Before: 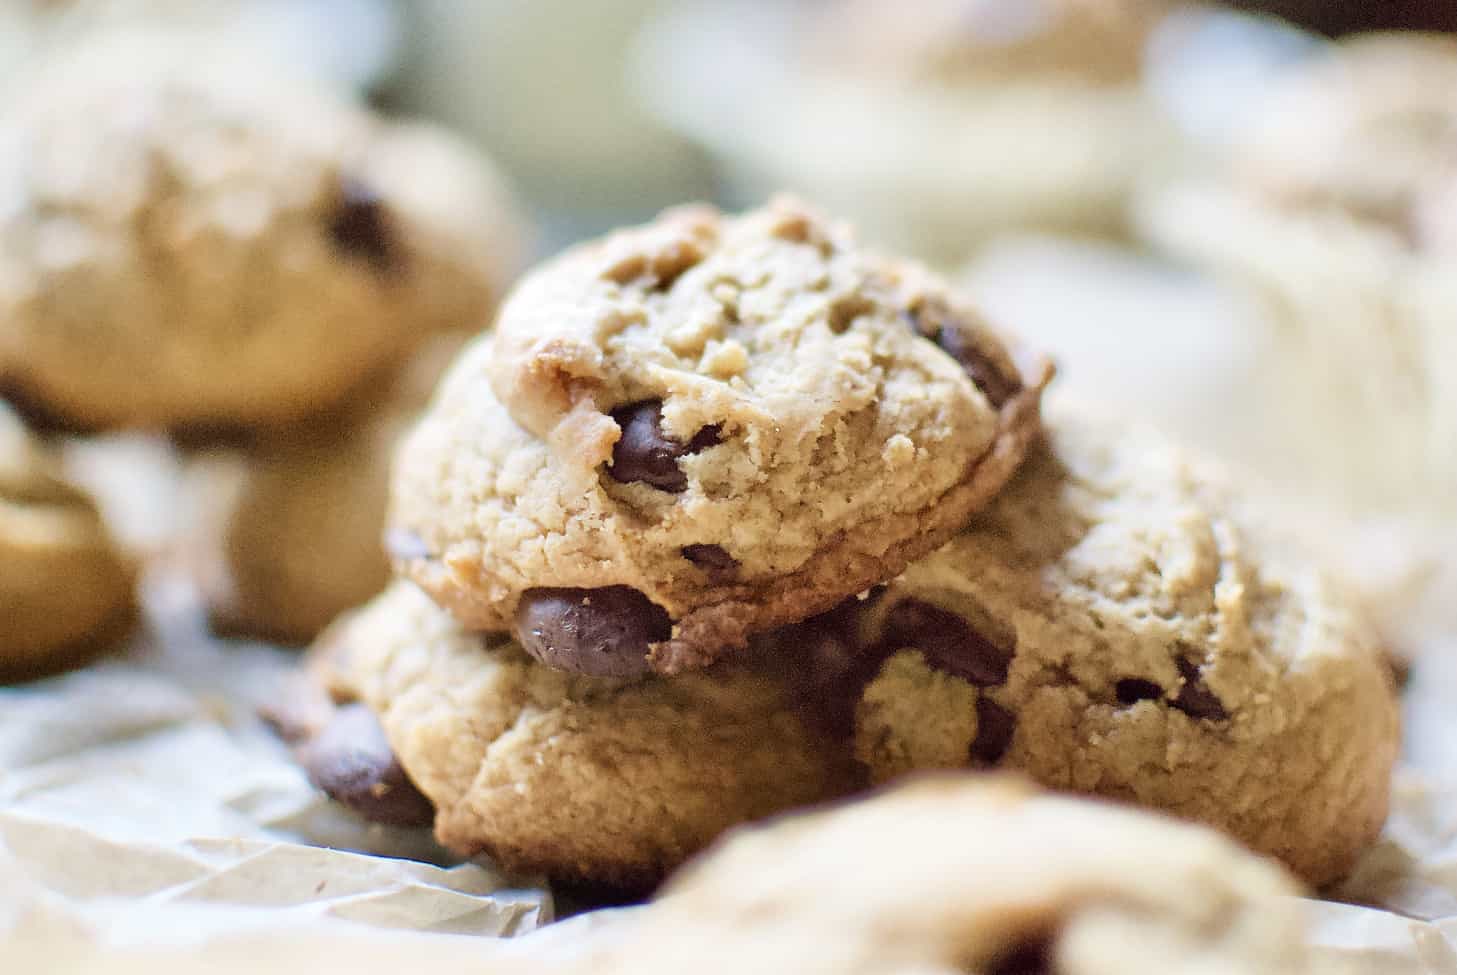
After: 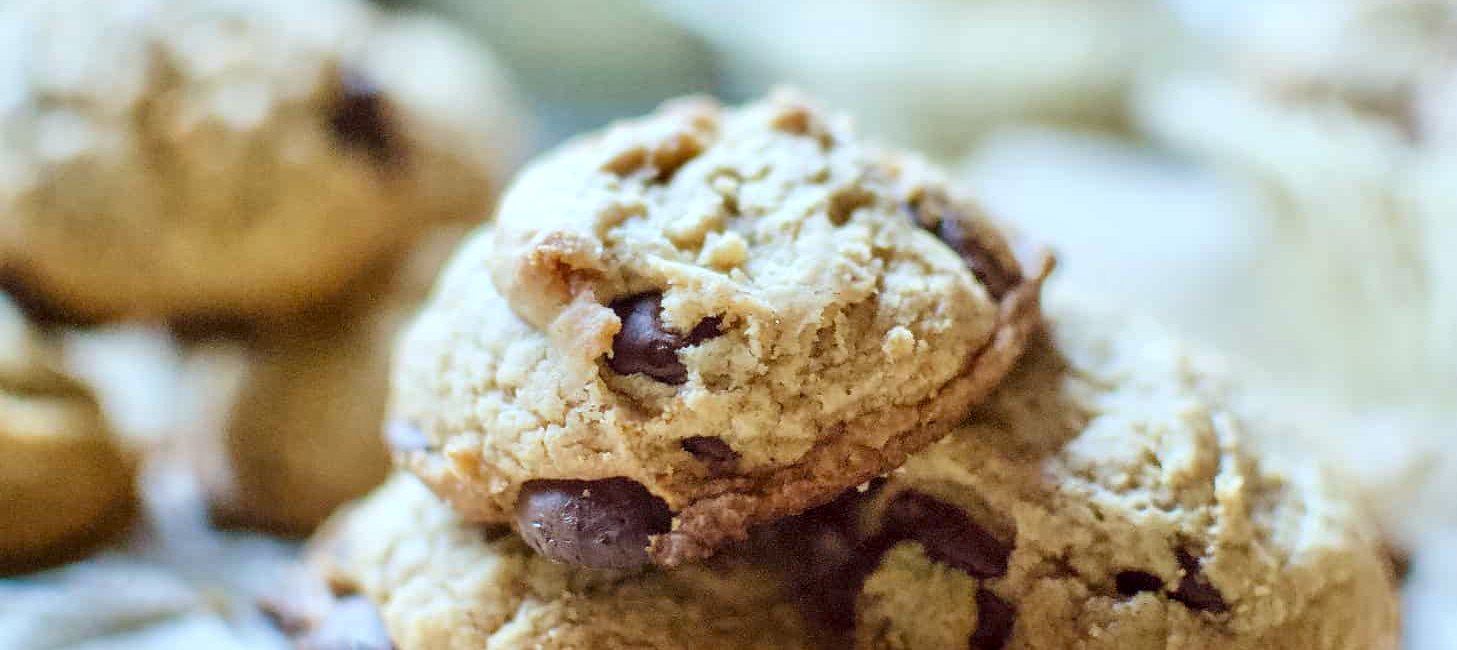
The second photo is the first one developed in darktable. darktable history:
white balance: red 0.925, blue 1.046
crop: top 11.166%, bottom 22.168%
local contrast: on, module defaults
